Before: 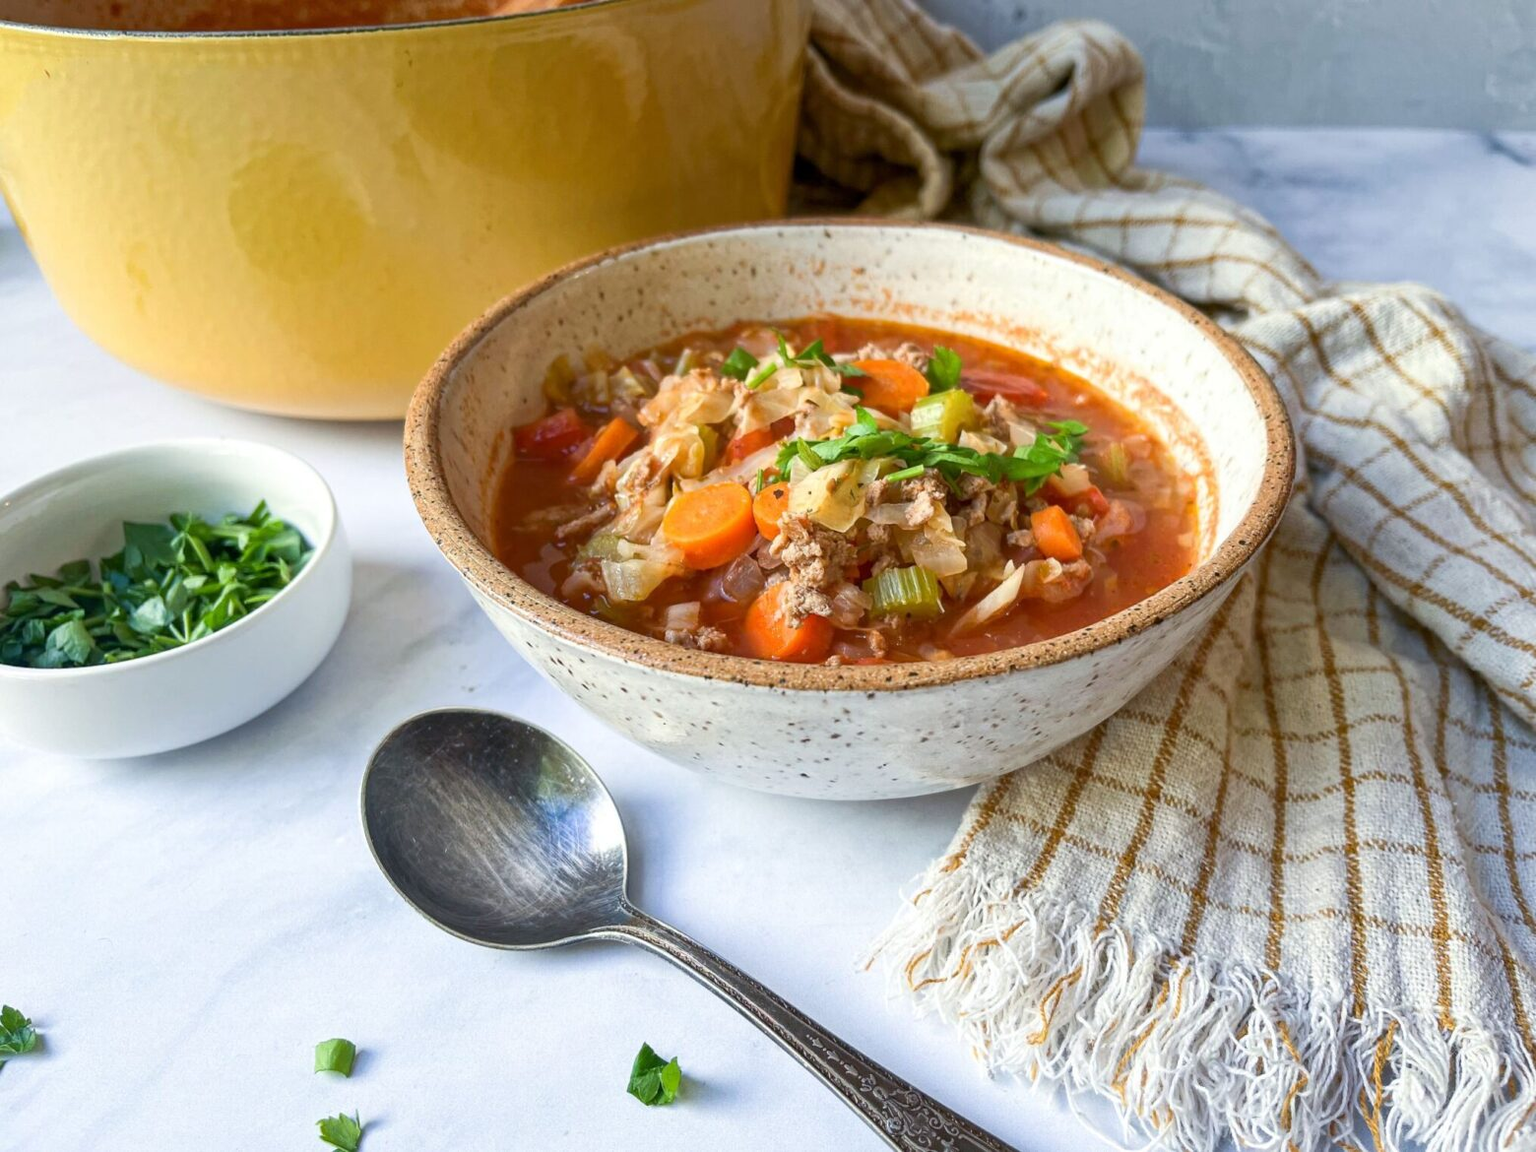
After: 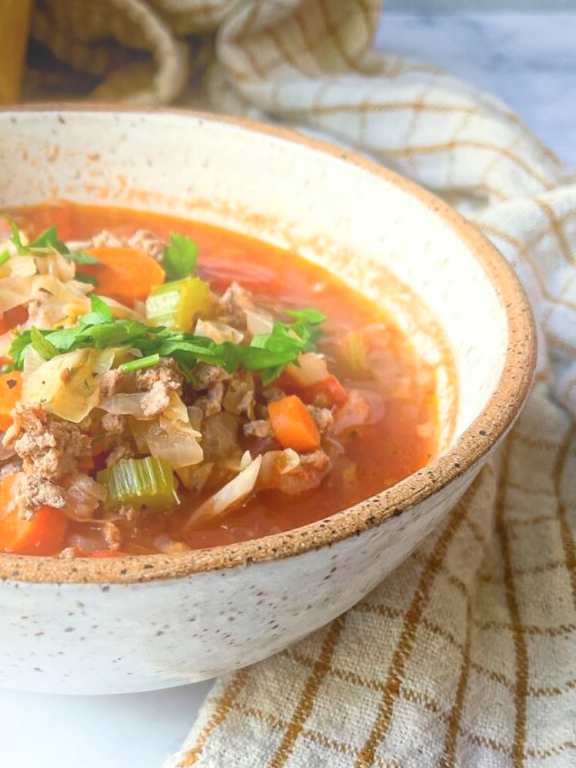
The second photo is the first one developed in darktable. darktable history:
bloom: on, module defaults
crop and rotate: left 49.936%, top 10.094%, right 13.136%, bottom 24.256%
